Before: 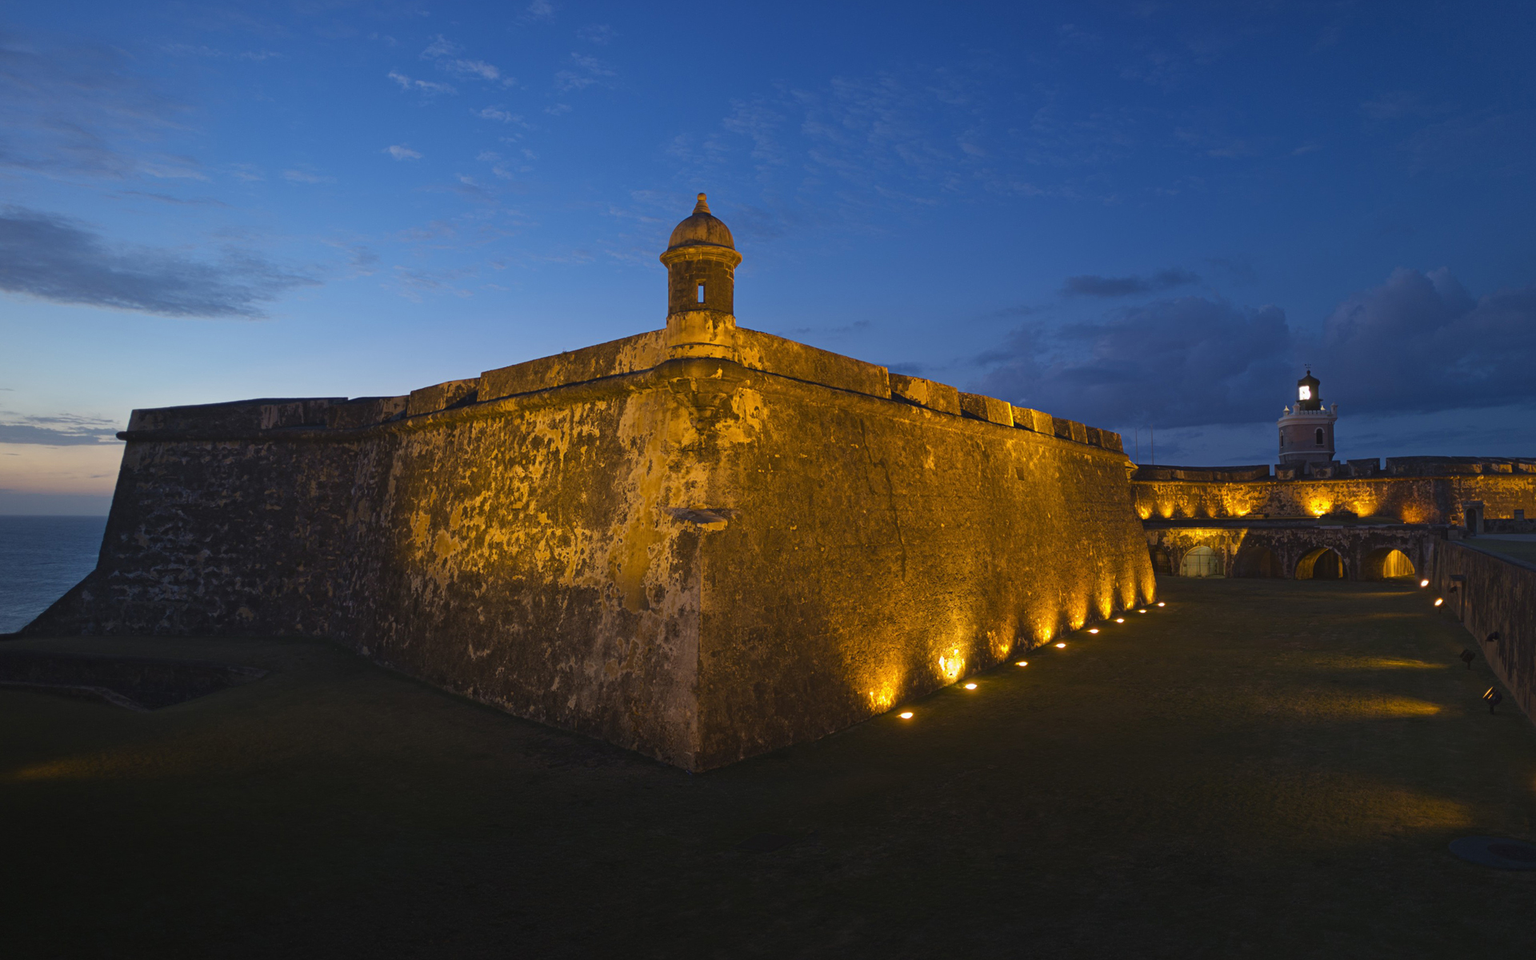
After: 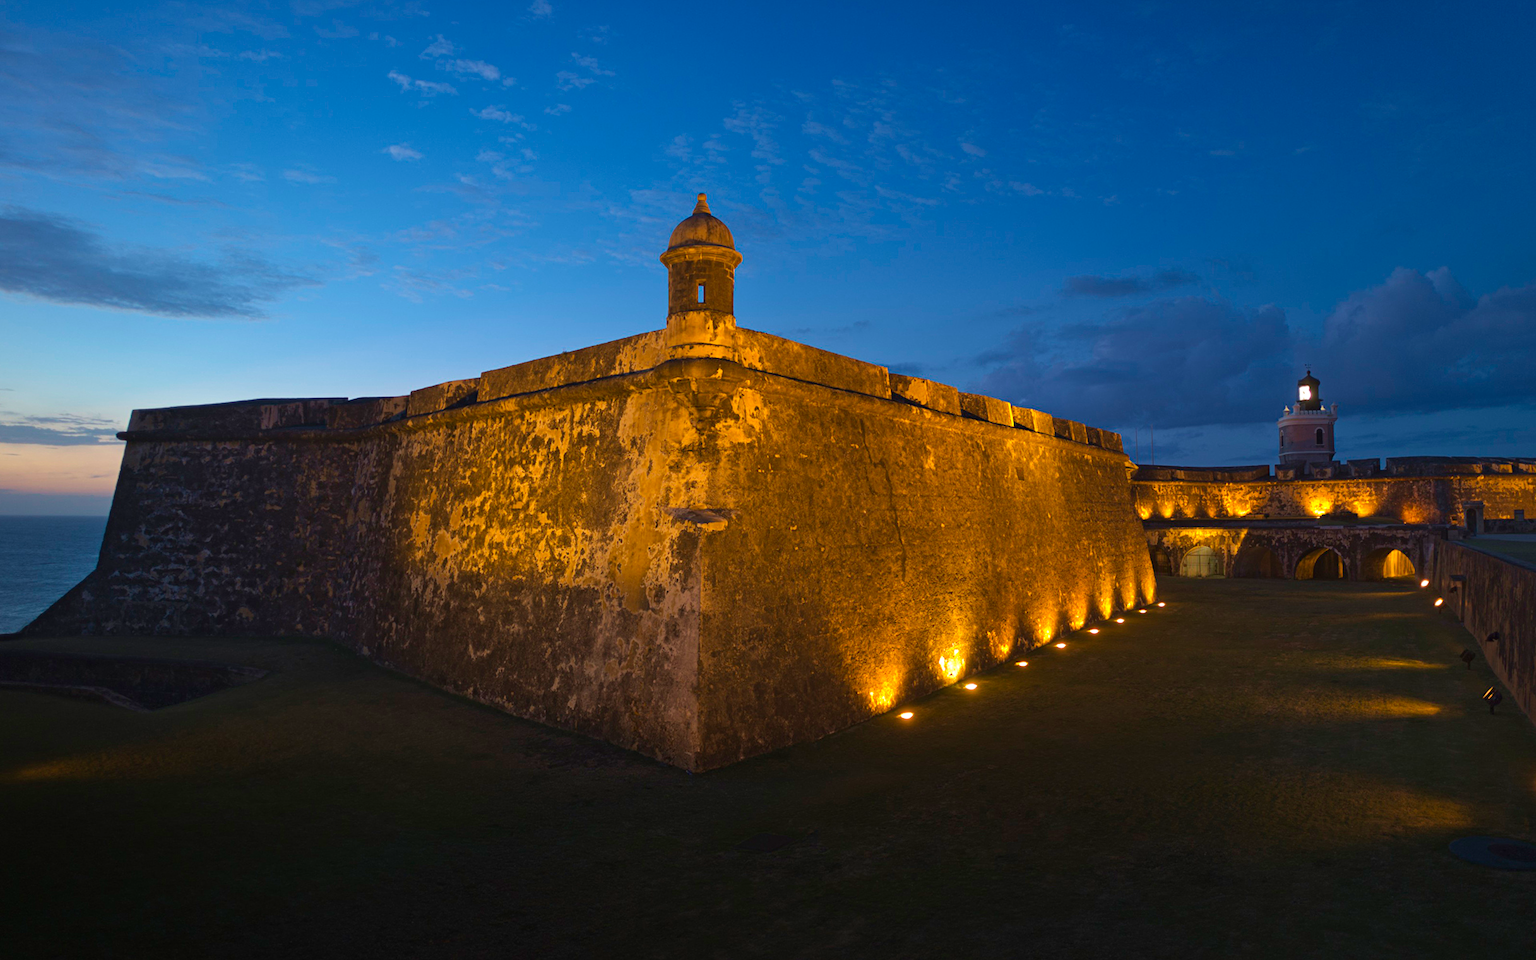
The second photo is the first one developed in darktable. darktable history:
exposure: exposure 0.2 EV, compensate highlight preservation false
velvia: on, module defaults
